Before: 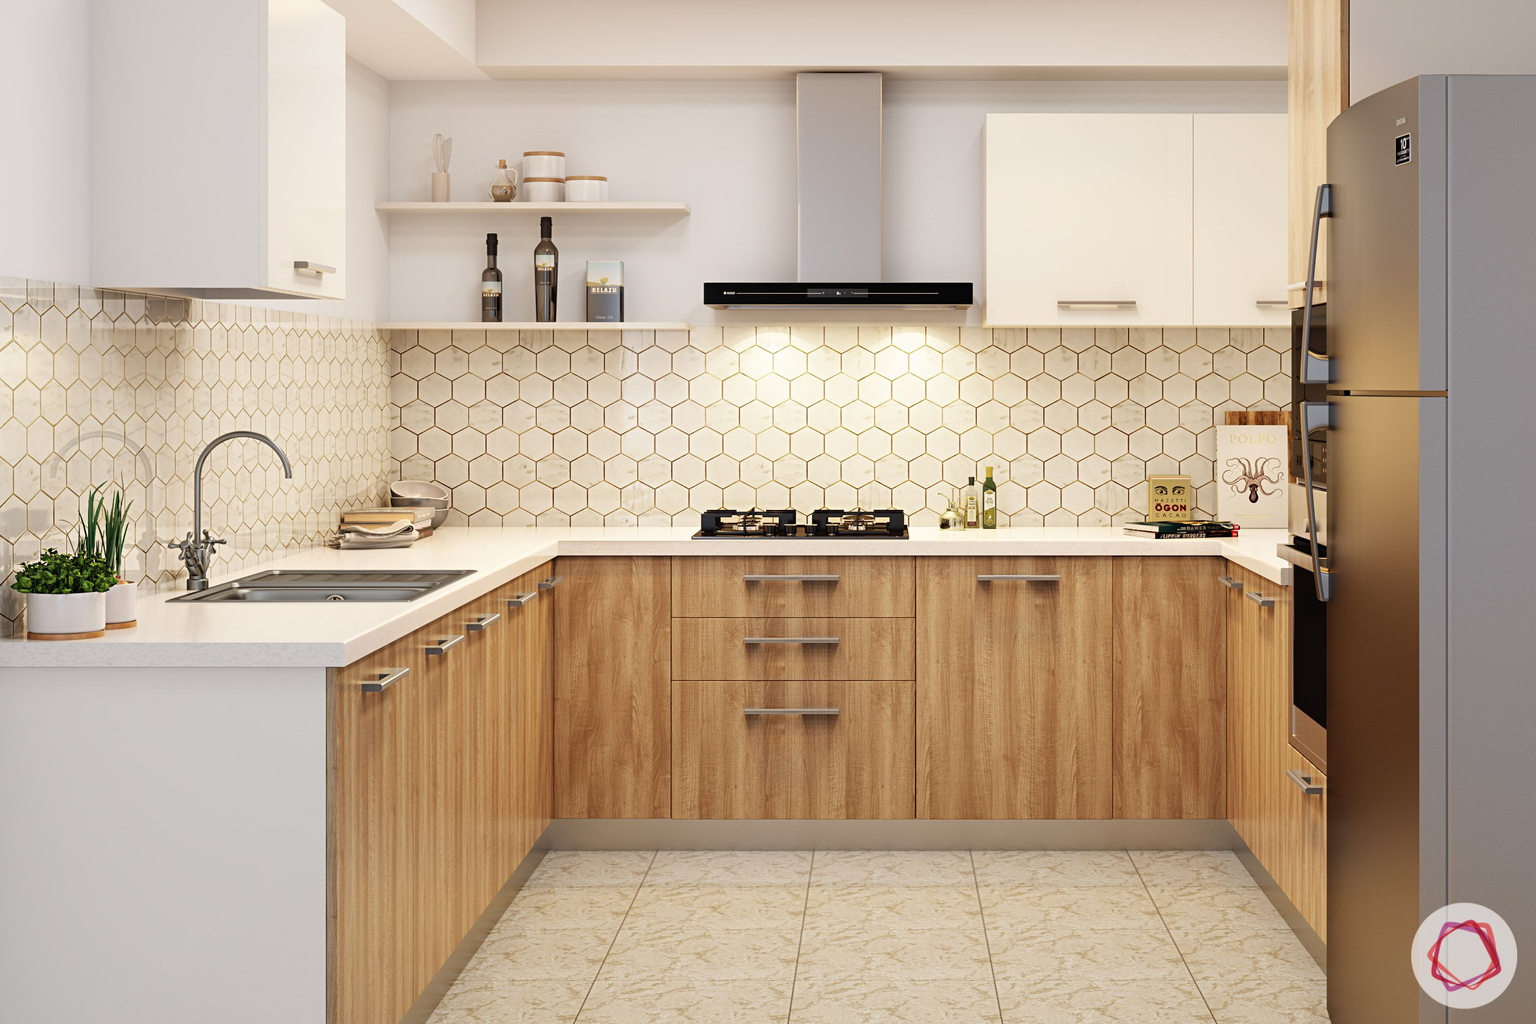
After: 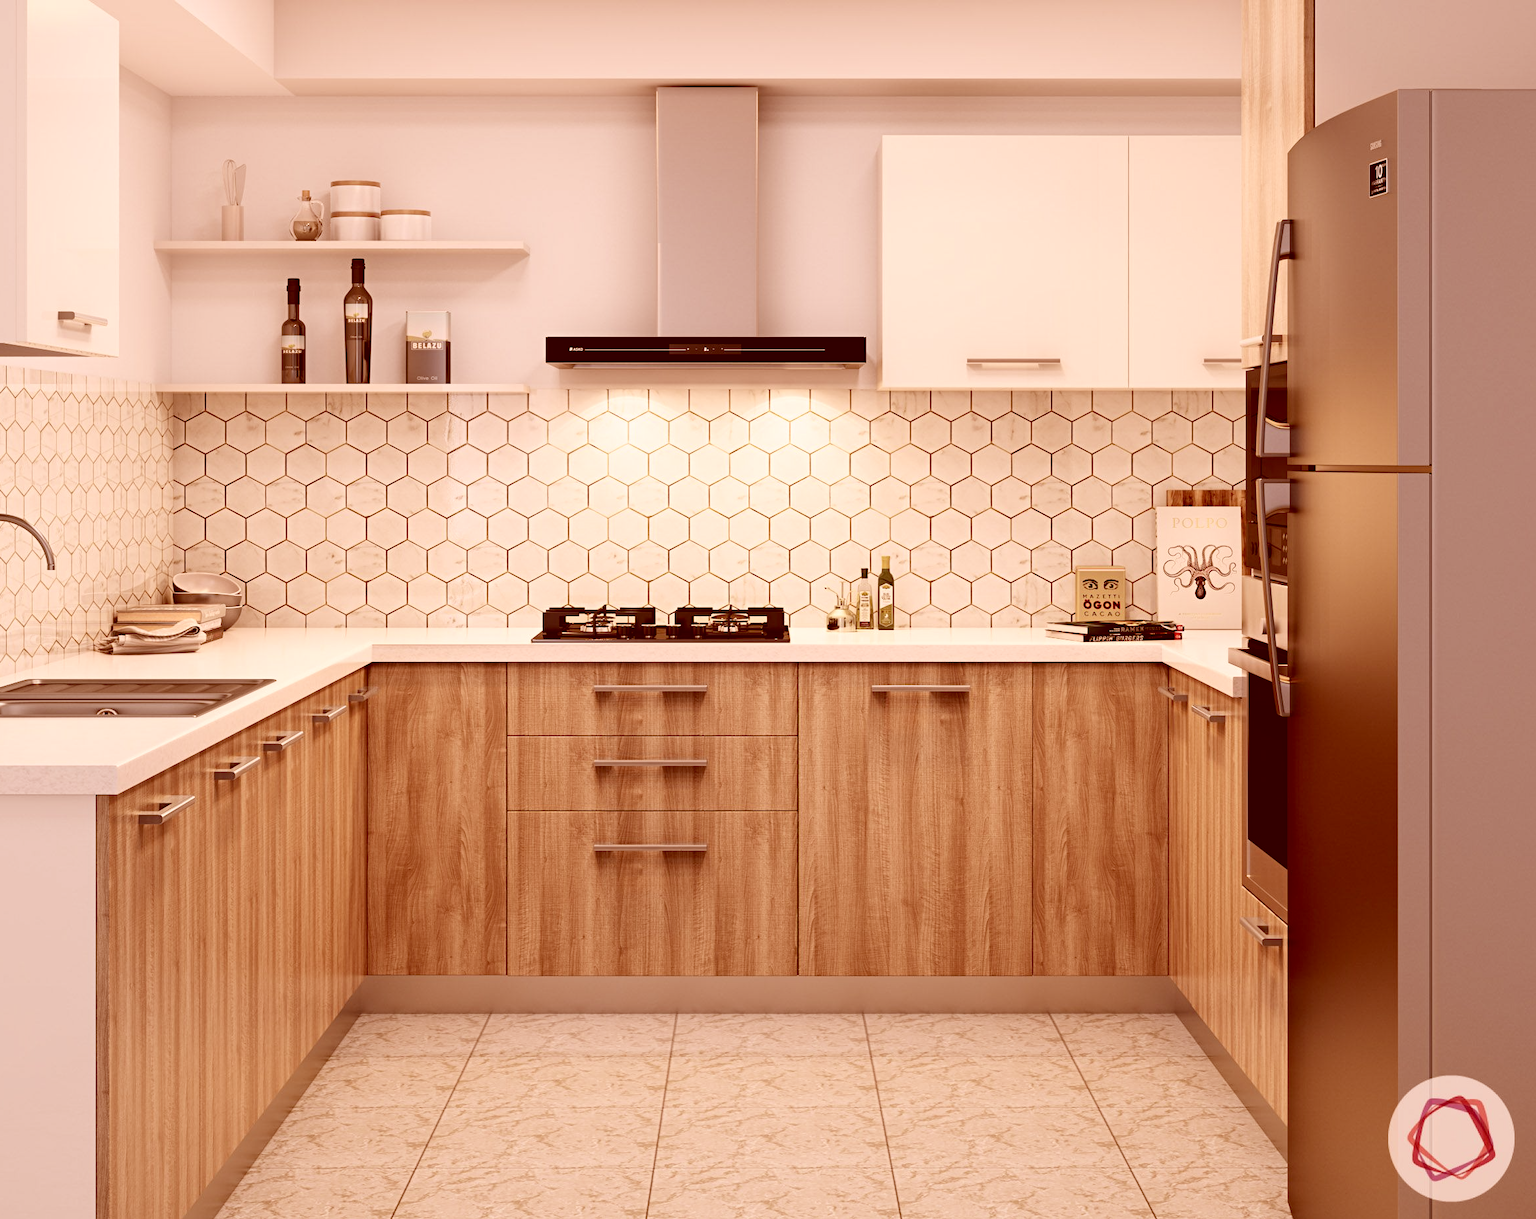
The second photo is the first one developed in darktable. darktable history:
crop: left 16.011%
contrast brightness saturation: contrast 0.112, saturation -0.174
color correction: highlights a* 9.16, highlights b* 8.47, shadows a* 39.23, shadows b* 39.53, saturation 0.793
